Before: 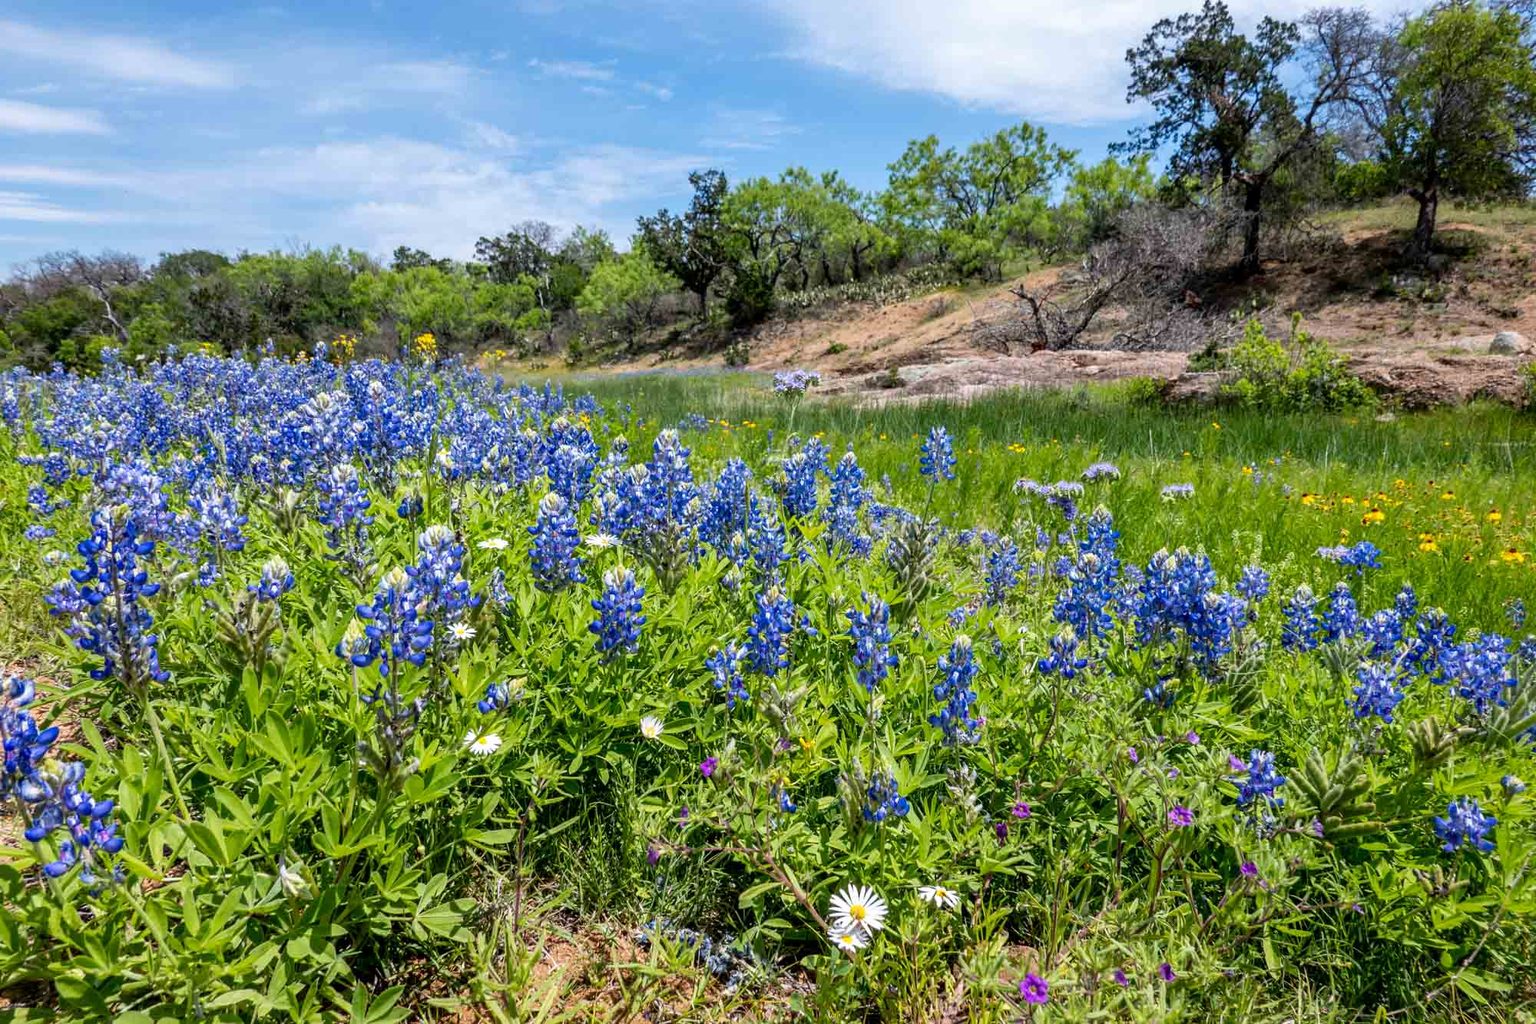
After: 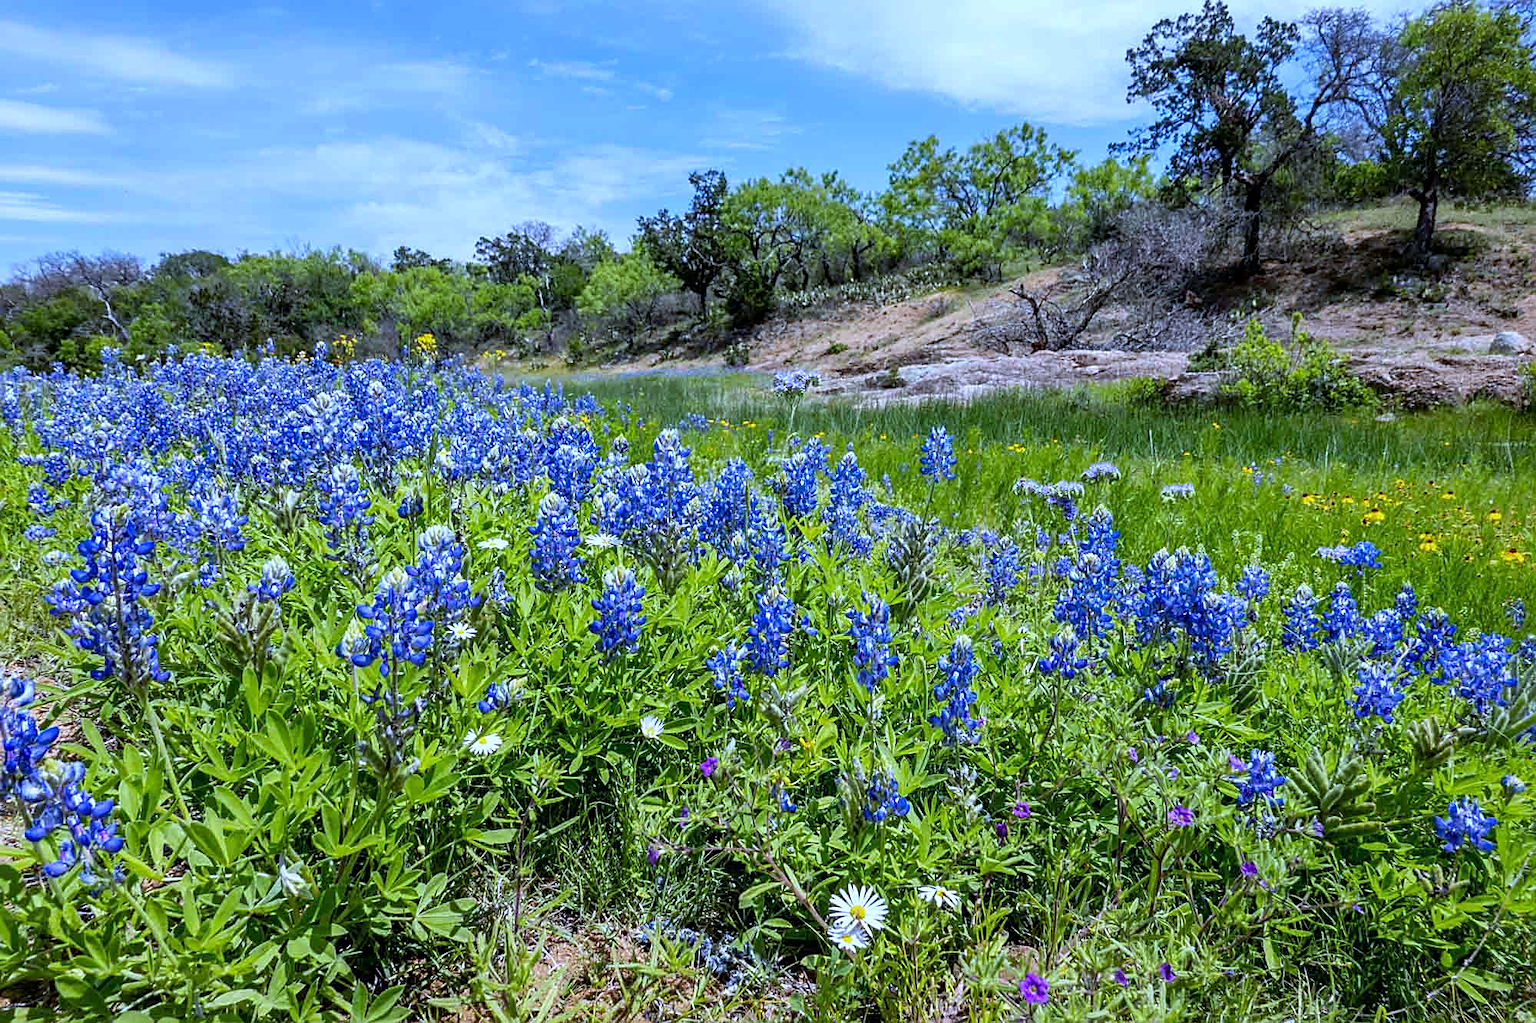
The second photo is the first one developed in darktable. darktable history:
sharpen: on, module defaults
white balance: red 0.871, blue 1.249
